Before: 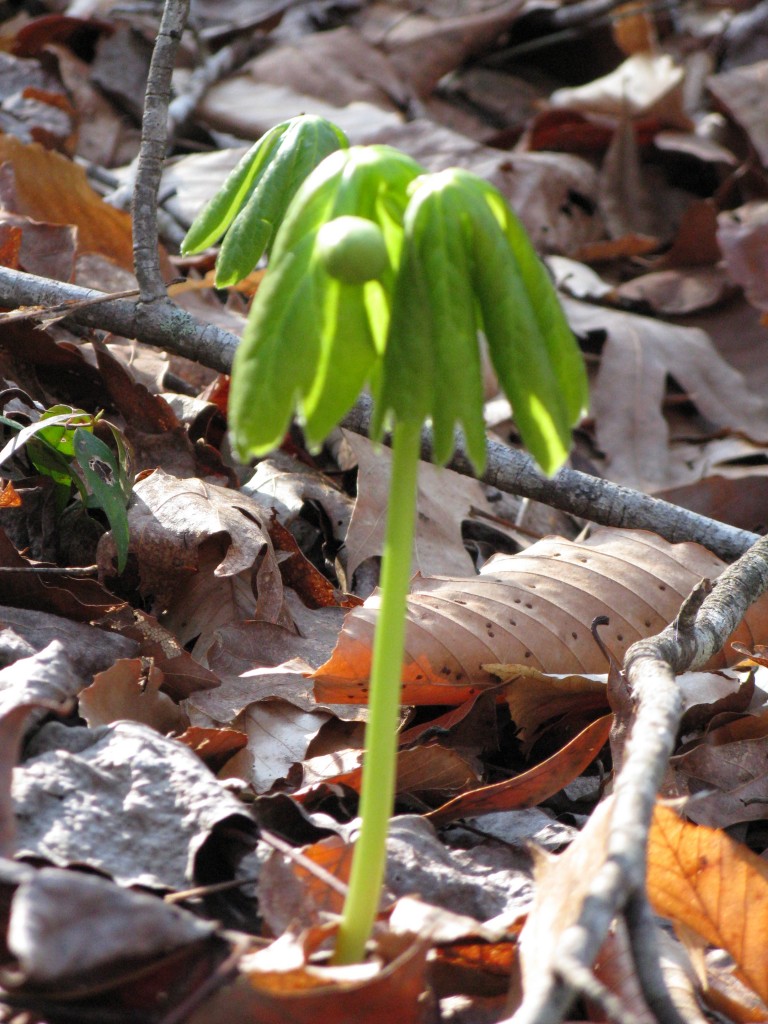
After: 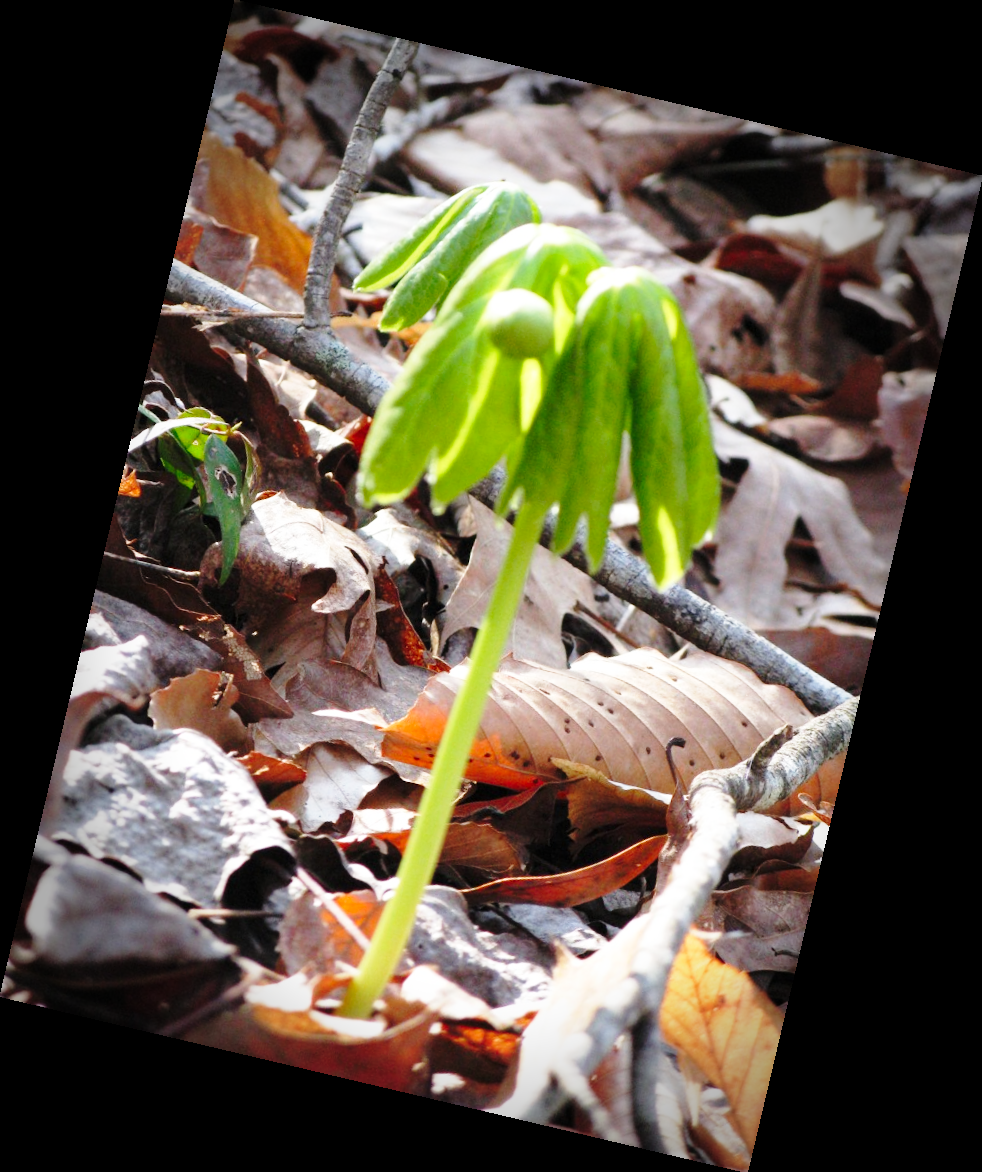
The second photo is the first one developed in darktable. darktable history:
vignetting: fall-off start 66.7%, fall-off radius 39.74%, brightness -0.576, saturation -0.258, automatic ratio true, width/height ratio 0.671, dithering 16-bit output
base curve: curves: ch0 [(0, 0) (0.028, 0.03) (0.121, 0.232) (0.46, 0.748) (0.859, 0.968) (1, 1)], preserve colors none
rotate and perspective: rotation 13.27°, automatic cropping off
